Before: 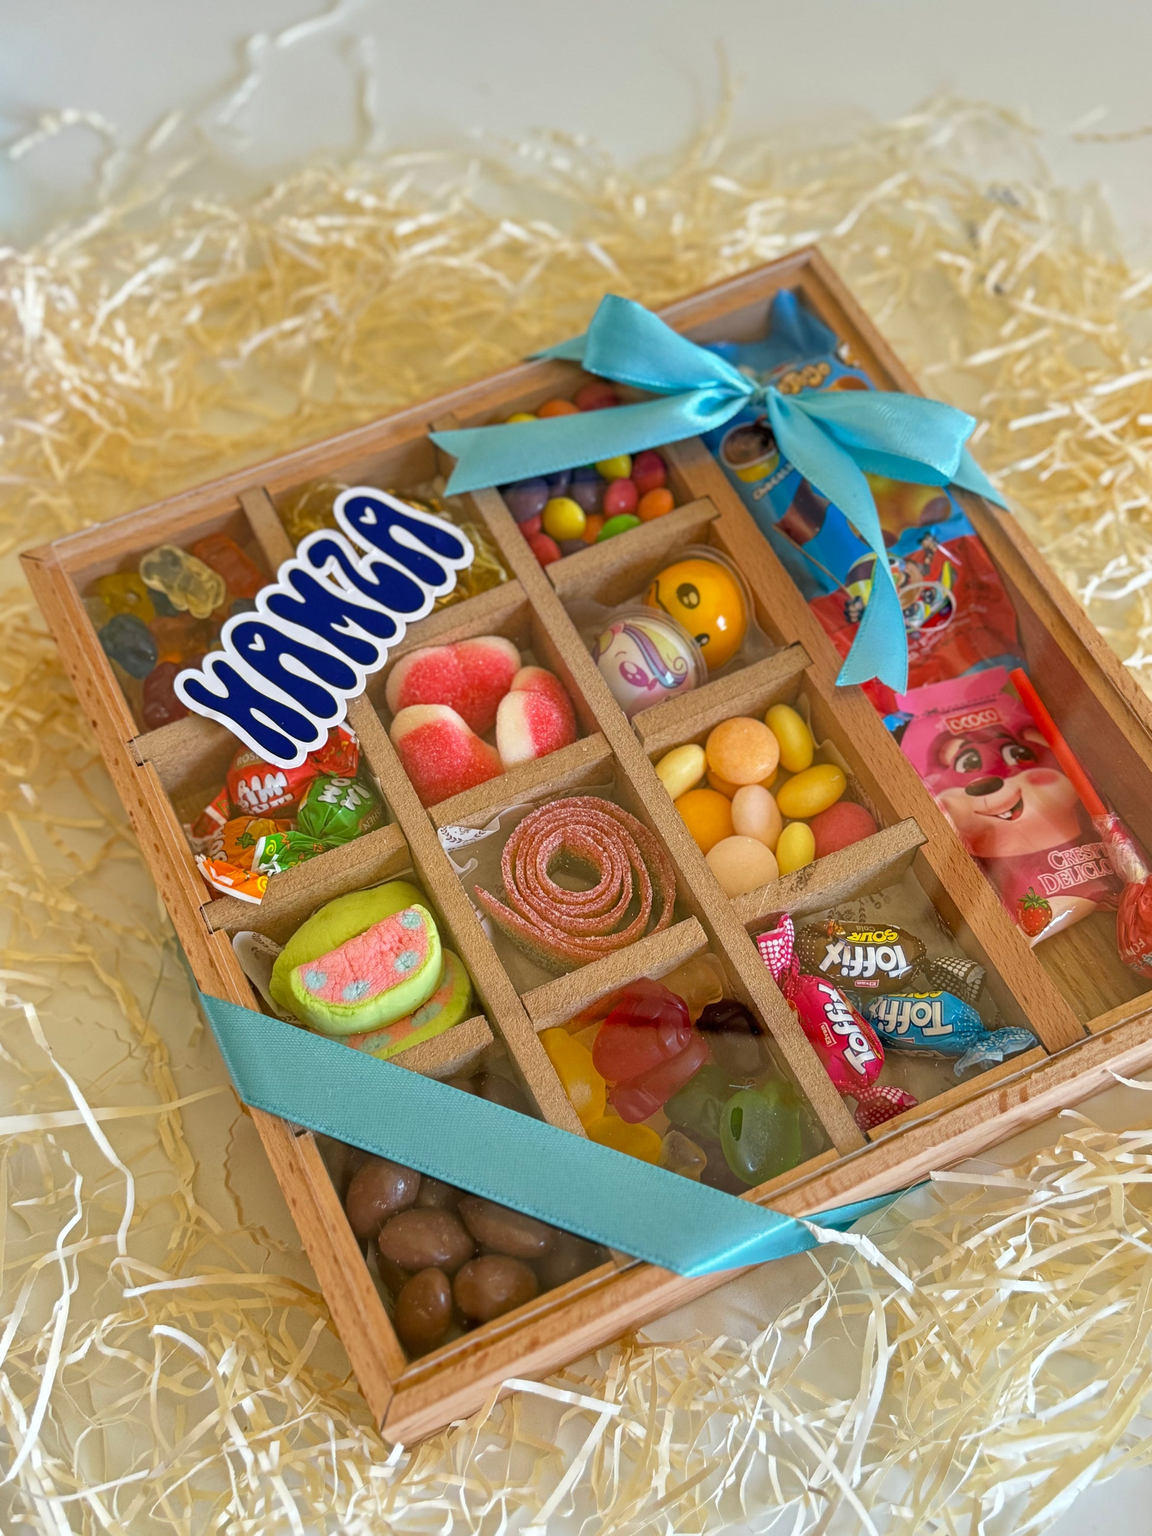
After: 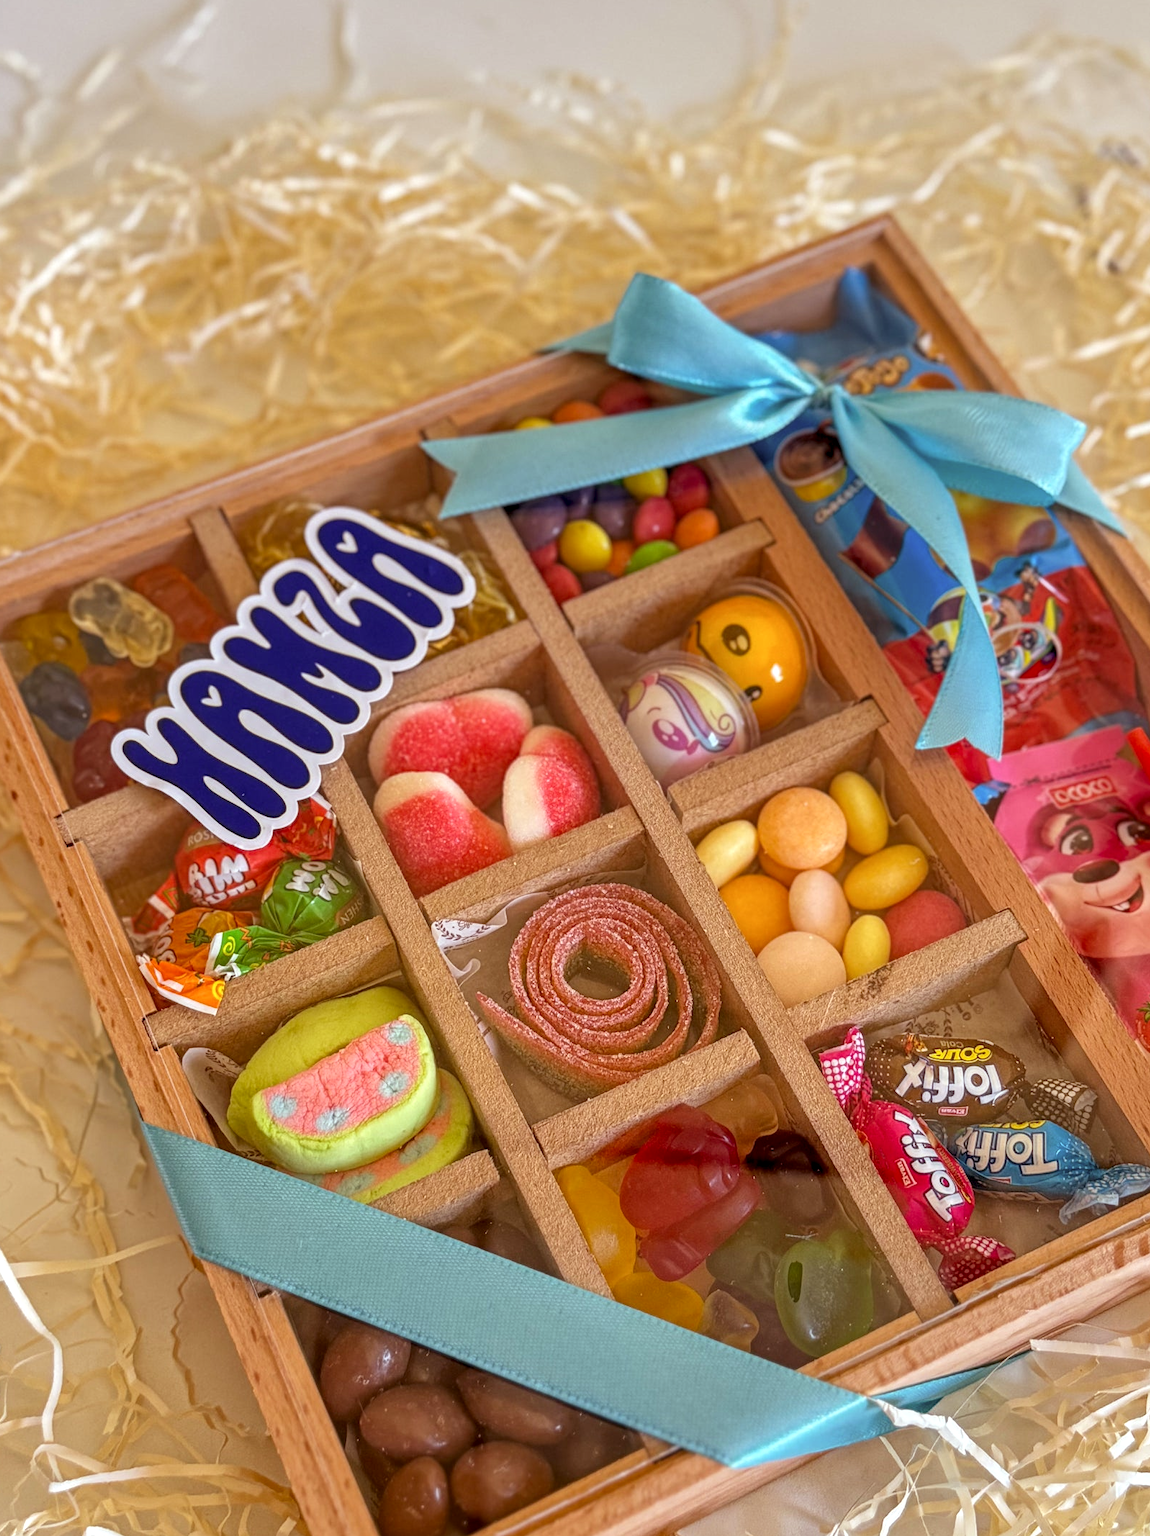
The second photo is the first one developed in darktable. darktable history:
rgb levels: mode RGB, independent channels, levels [[0, 0.474, 1], [0, 0.5, 1], [0, 0.5, 1]]
crop and rotate: left 7.196%, top 4.574%, right 10.605%, bottom 13.178%
local contrast: on, module defaults
